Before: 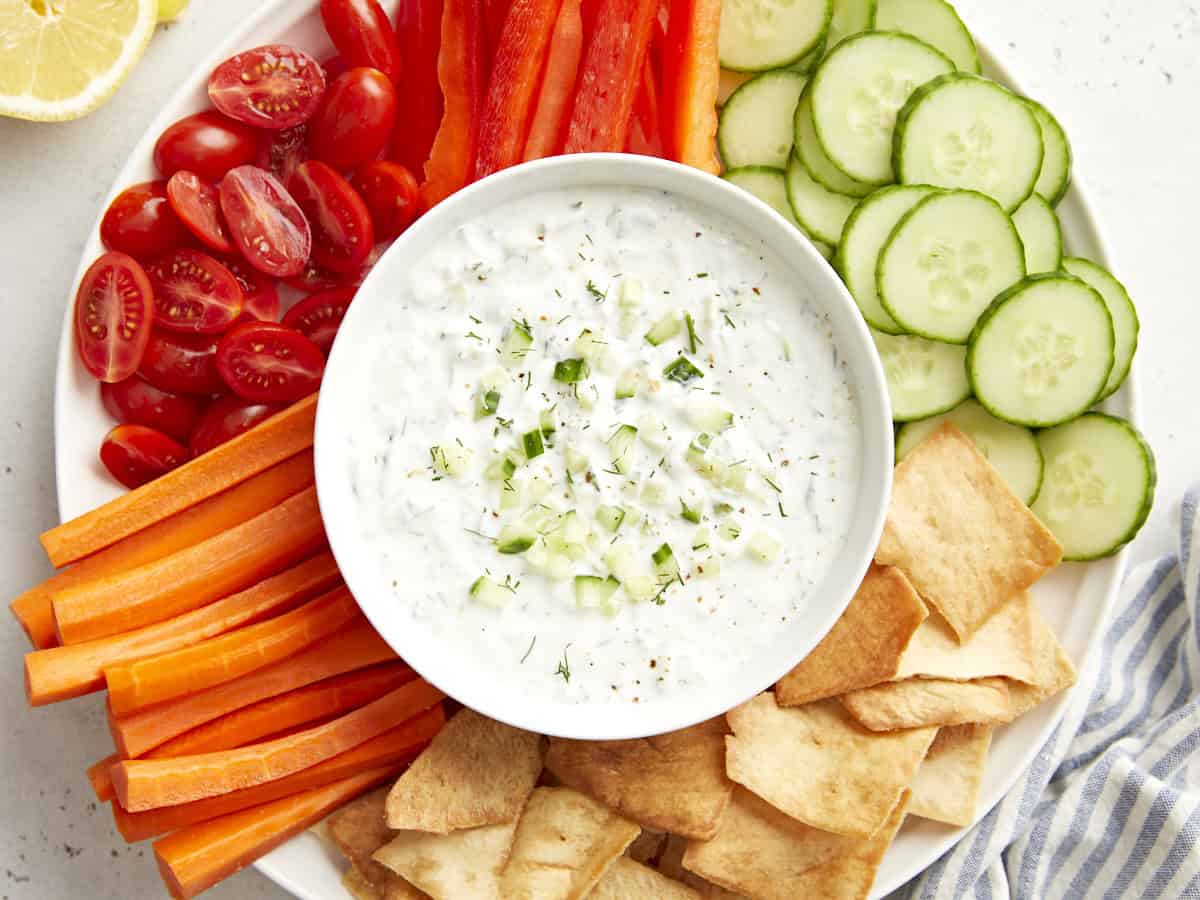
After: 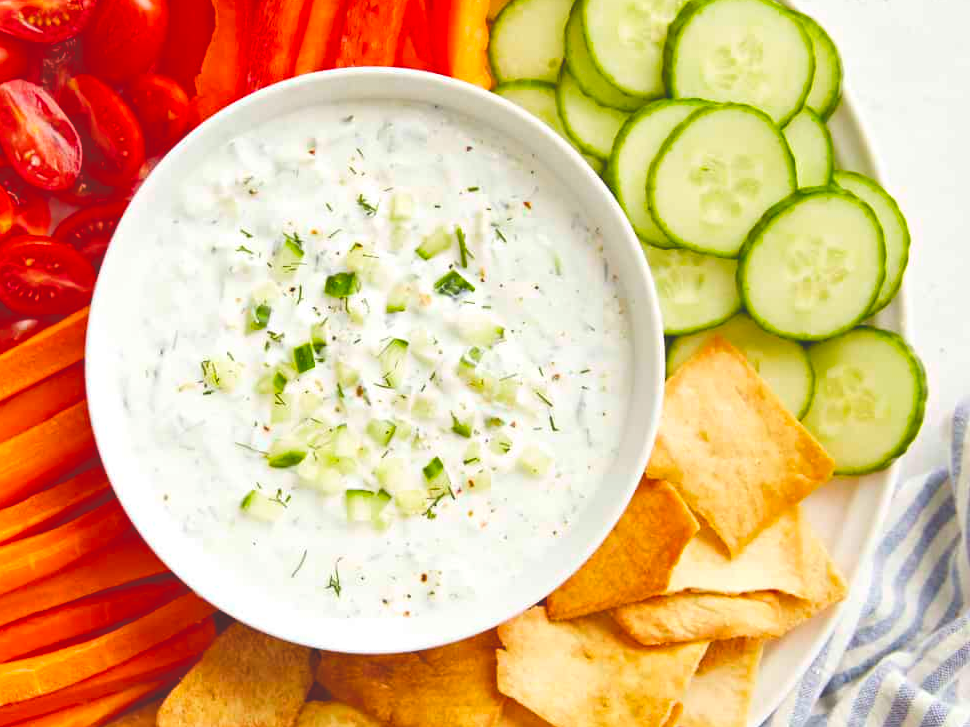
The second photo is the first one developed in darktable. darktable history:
tone equalizer: -8 EV -0.55 EV
crop: left 19.159%, top 9.58%, bottom 9.58%
exposure: black level correction -0.028, compensate highlight preservation false
color balance rgb: linear chroma grading › global chroma 10%, perceptual saturation grading › global saturation 30%, global vibrance 10%
